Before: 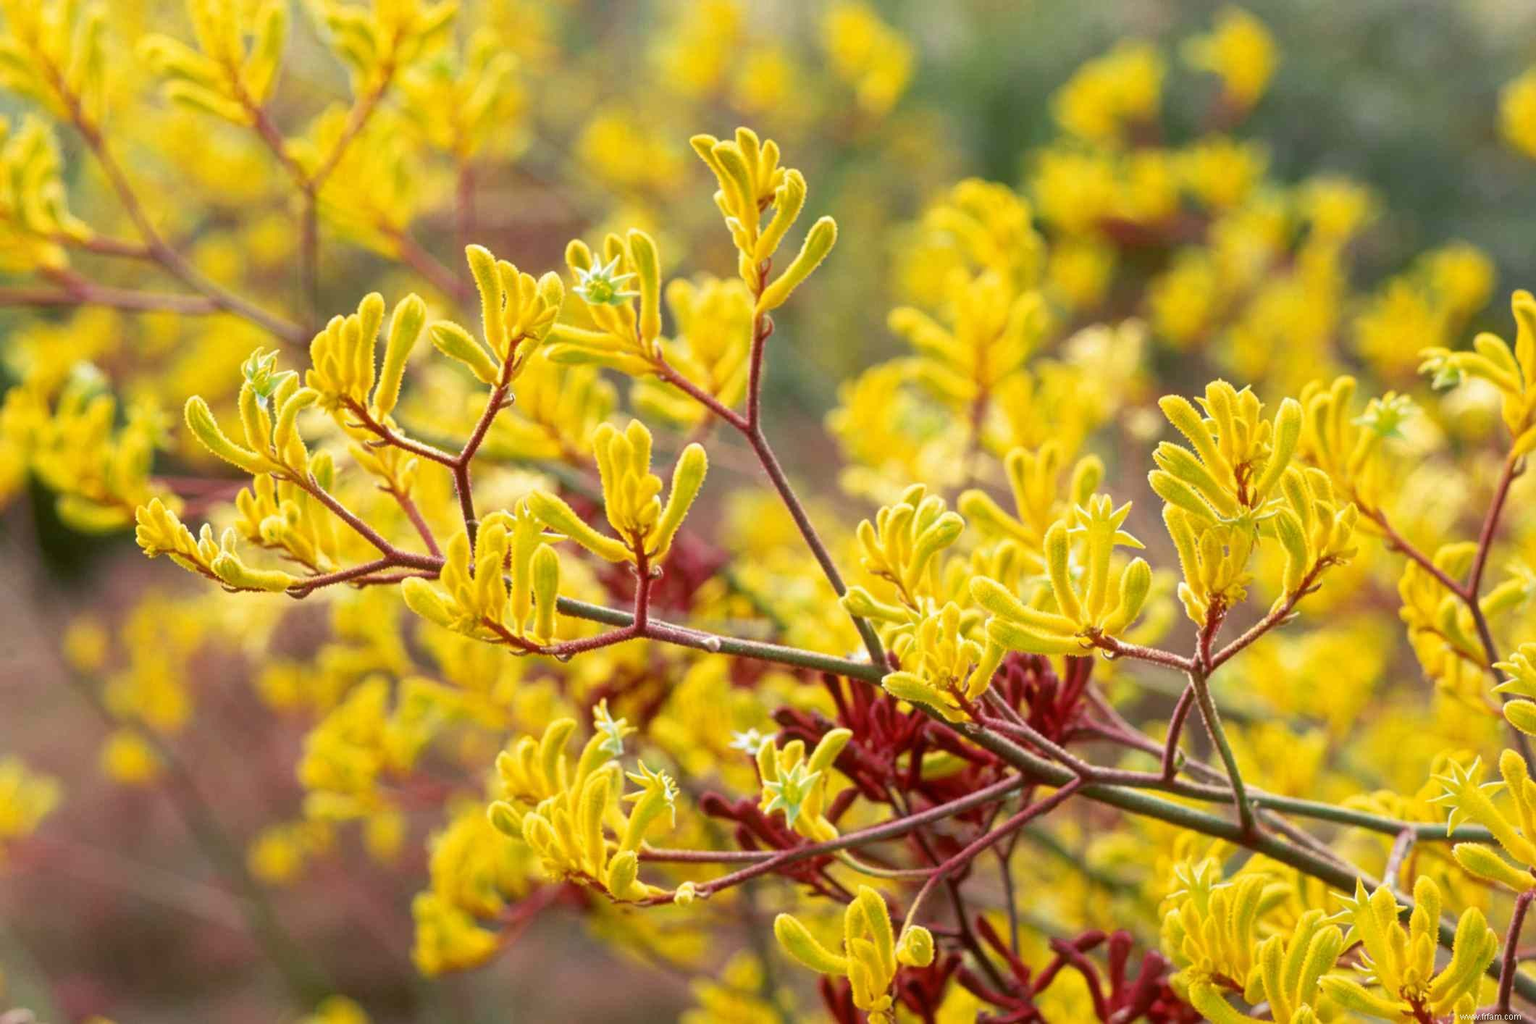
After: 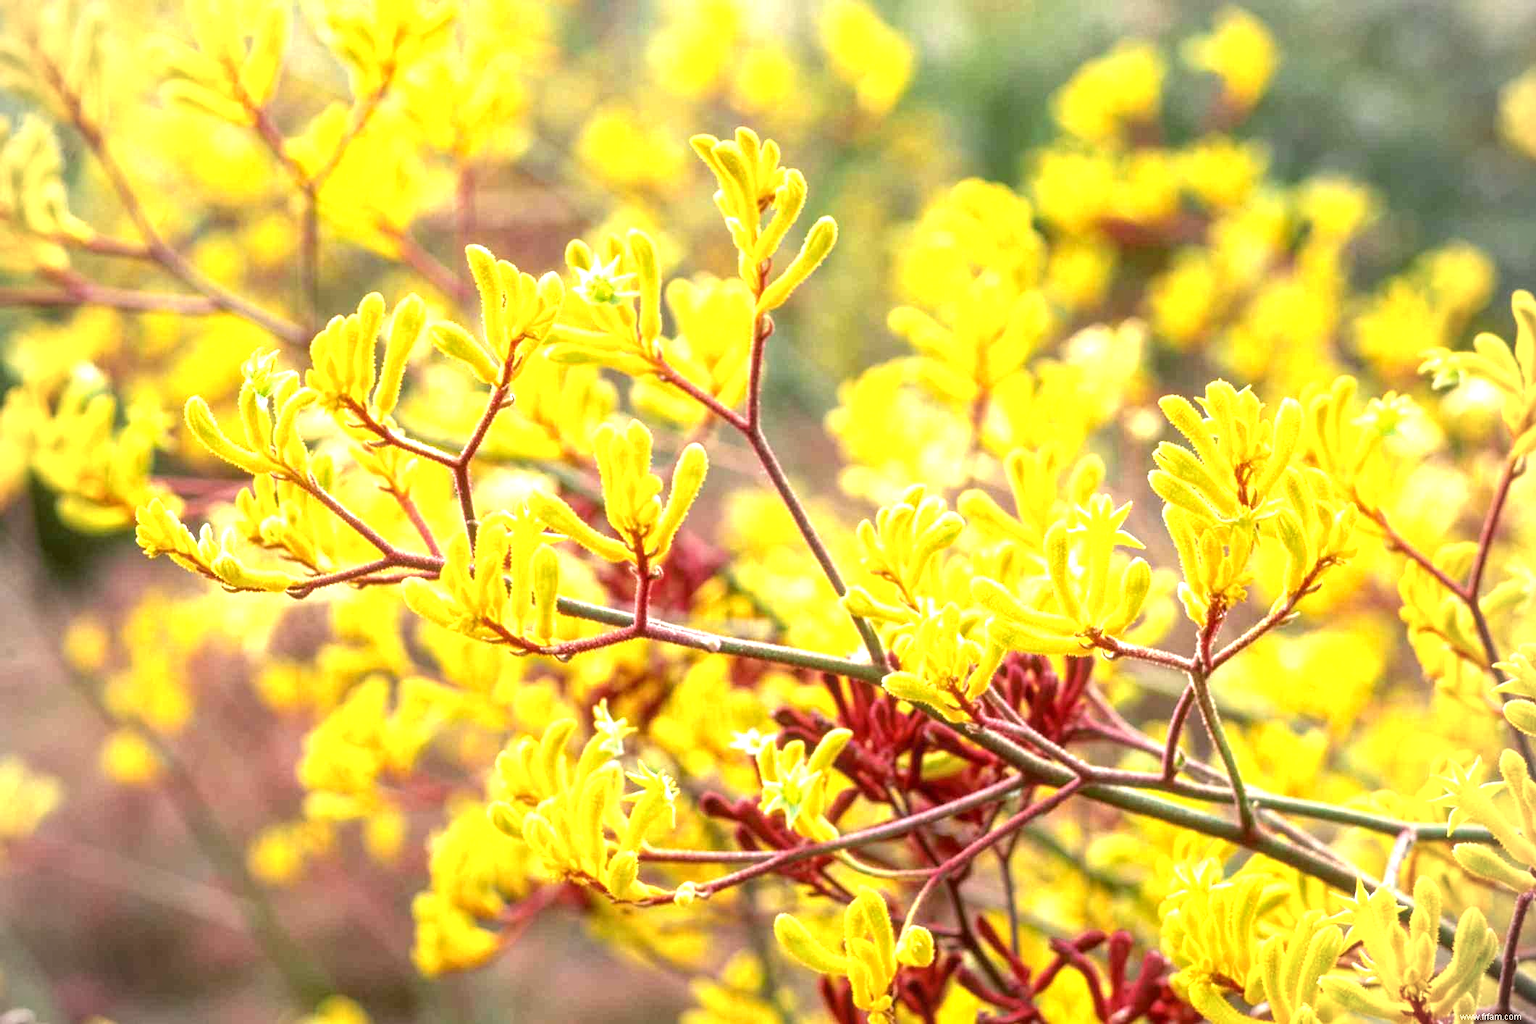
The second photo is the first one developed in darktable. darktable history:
local contrast: on, module defaults
vignetting: fall-off radius 61.03%, dithering 16-bit output
exposure: exposure 1 EV, compensate highlight preservation false
